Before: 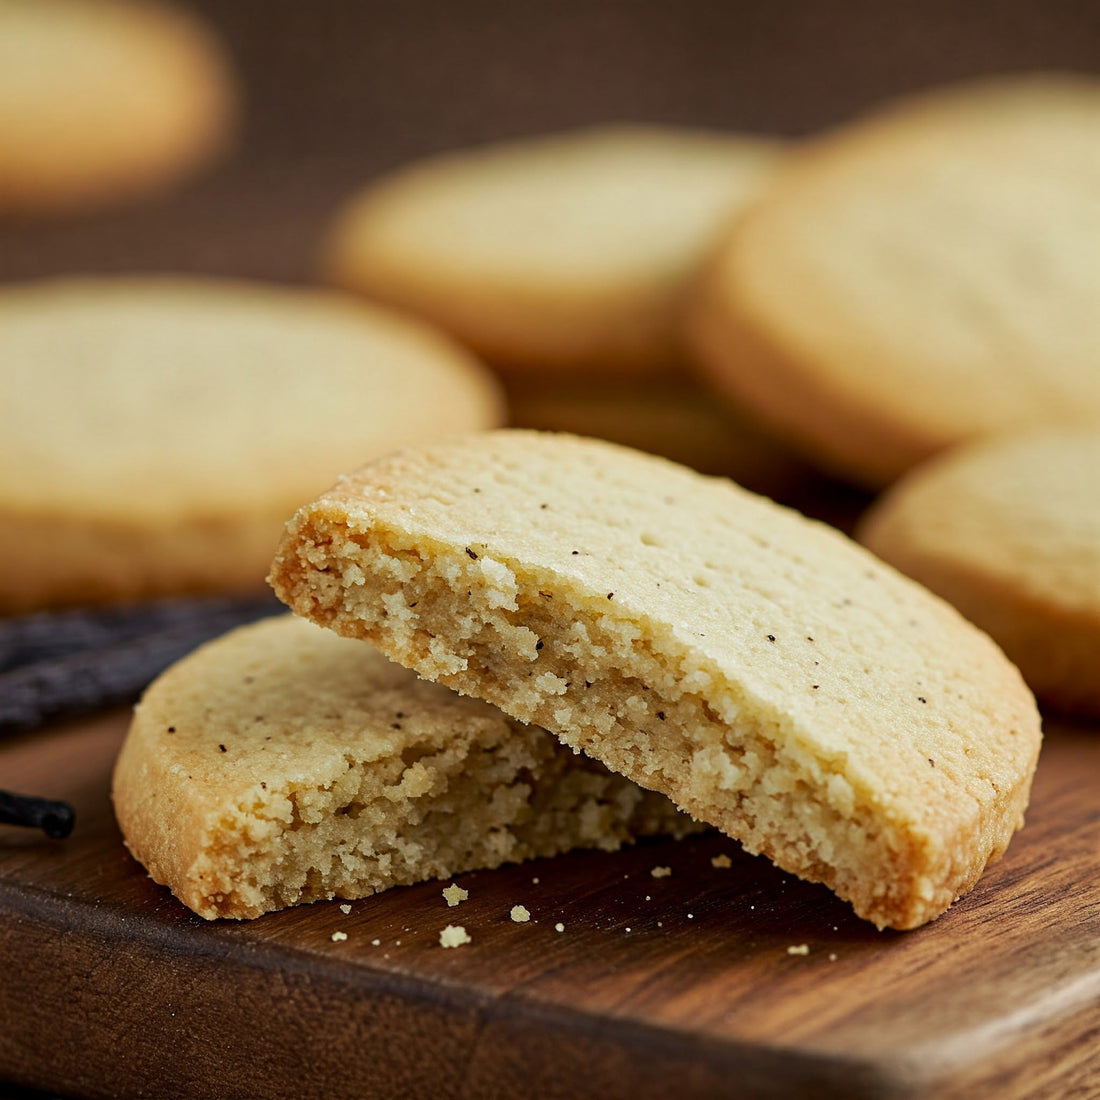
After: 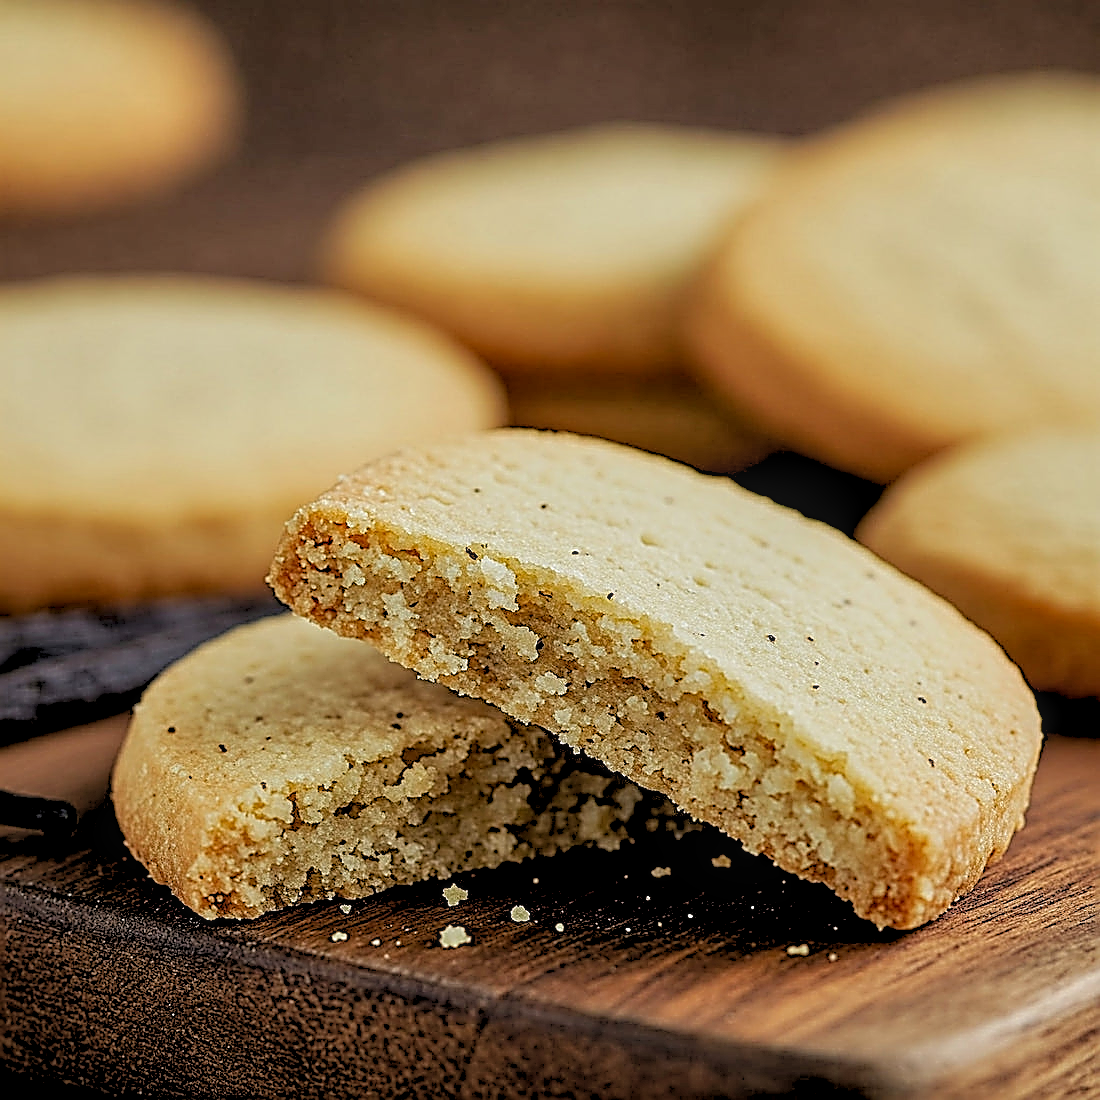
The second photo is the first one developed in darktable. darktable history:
local contrast: on, module defaults
white balance: emerald 1
rgb levels: preserve colors sum RGB, levels [[0.038, 0.433, 0.934], [0, 0.5, 1], [0, 0.5, 1]]
sharpen: amount 1.861
